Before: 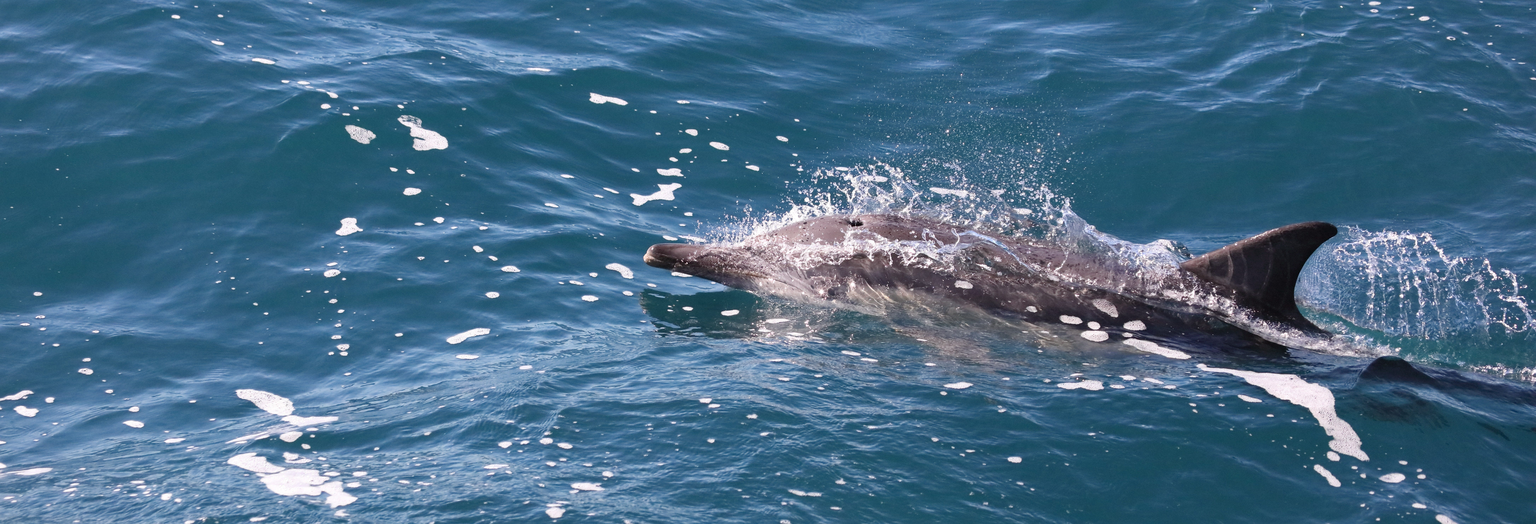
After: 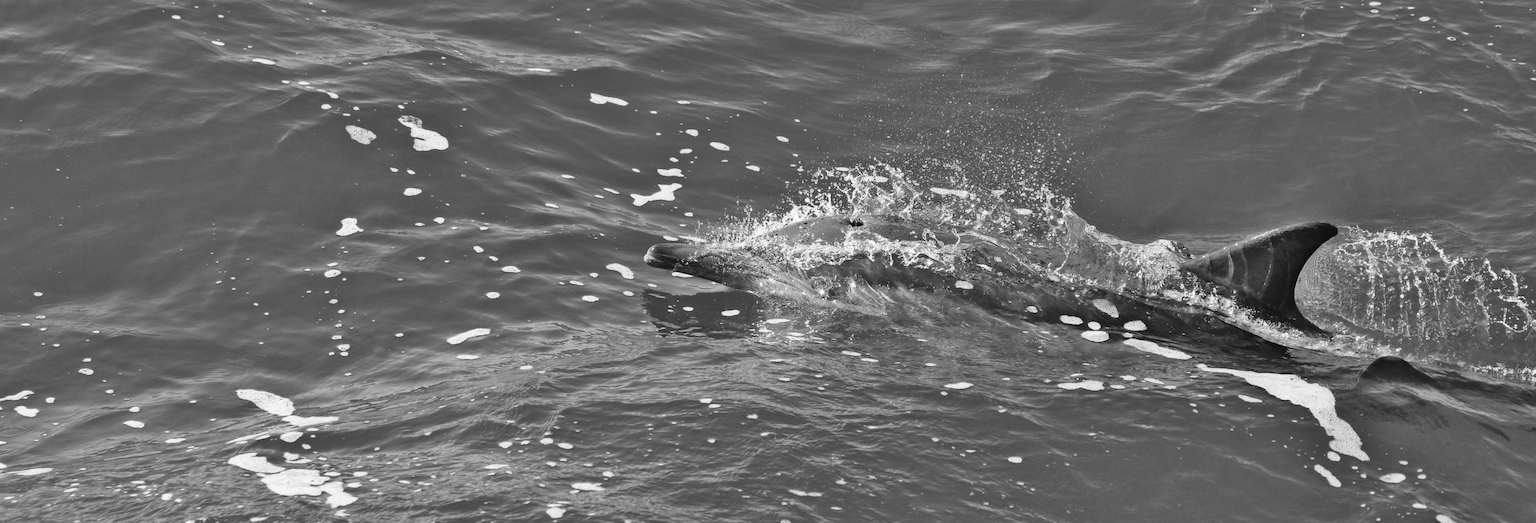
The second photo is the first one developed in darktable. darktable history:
shadows and highlights: shadows 75, highlights -60.85, soften with gaussian
monochrome: a 32, b 64, size 2.3
